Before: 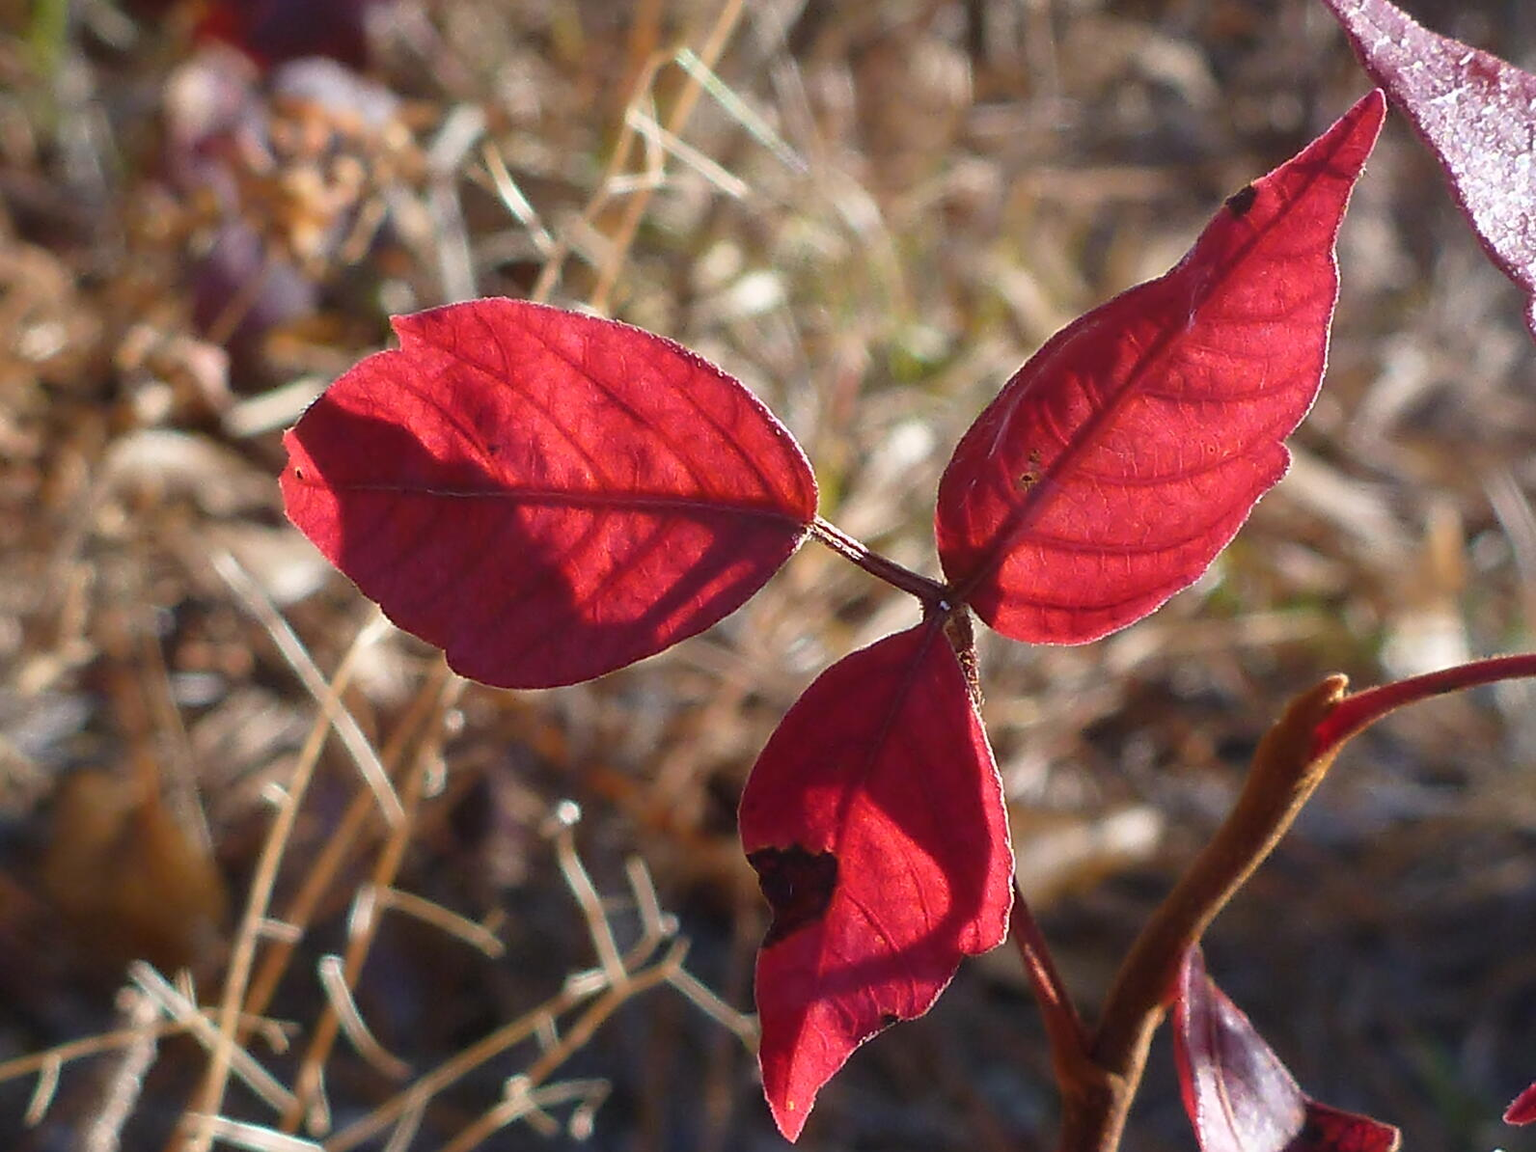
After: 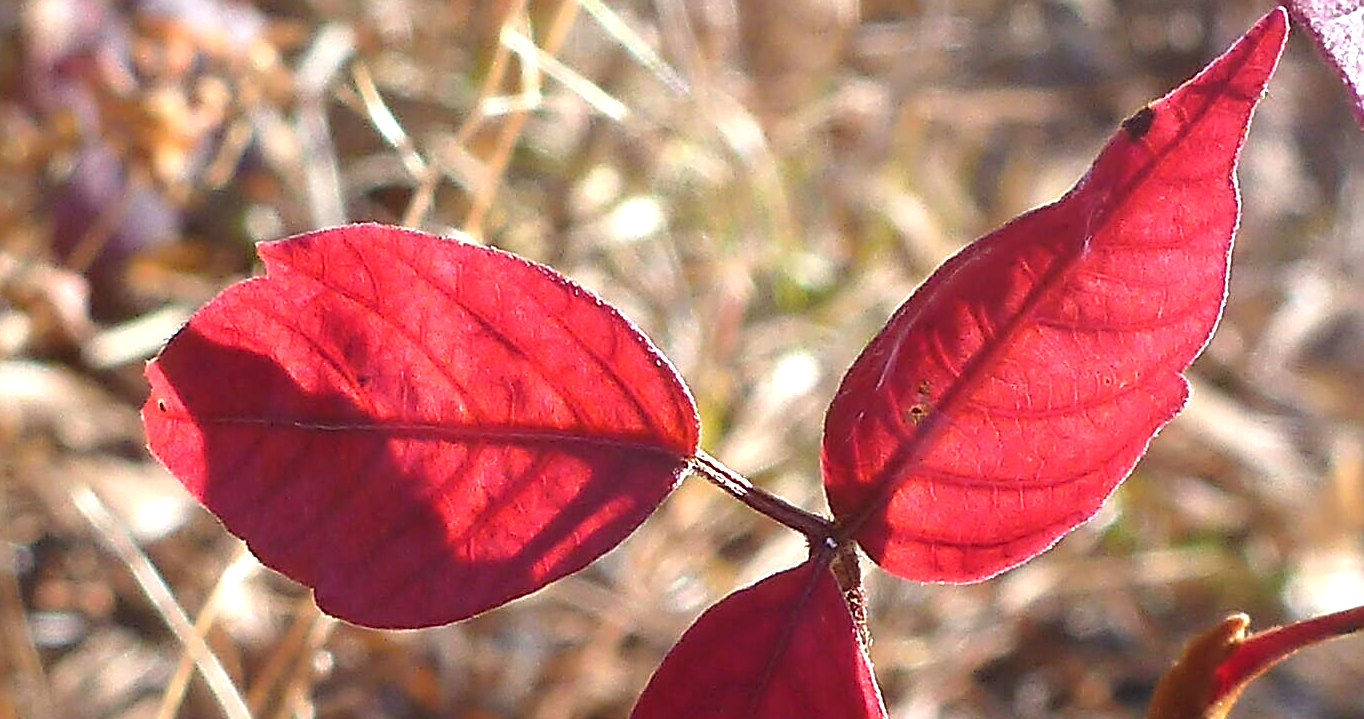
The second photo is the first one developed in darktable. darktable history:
sharpen: on, module defaults
exposure: black level correction 0, exposure 0.693 EV, compensate highlight preservation false
crop and rotate: left 9.32%, top 7.131%, right 4.984%, bottom 32.647%
